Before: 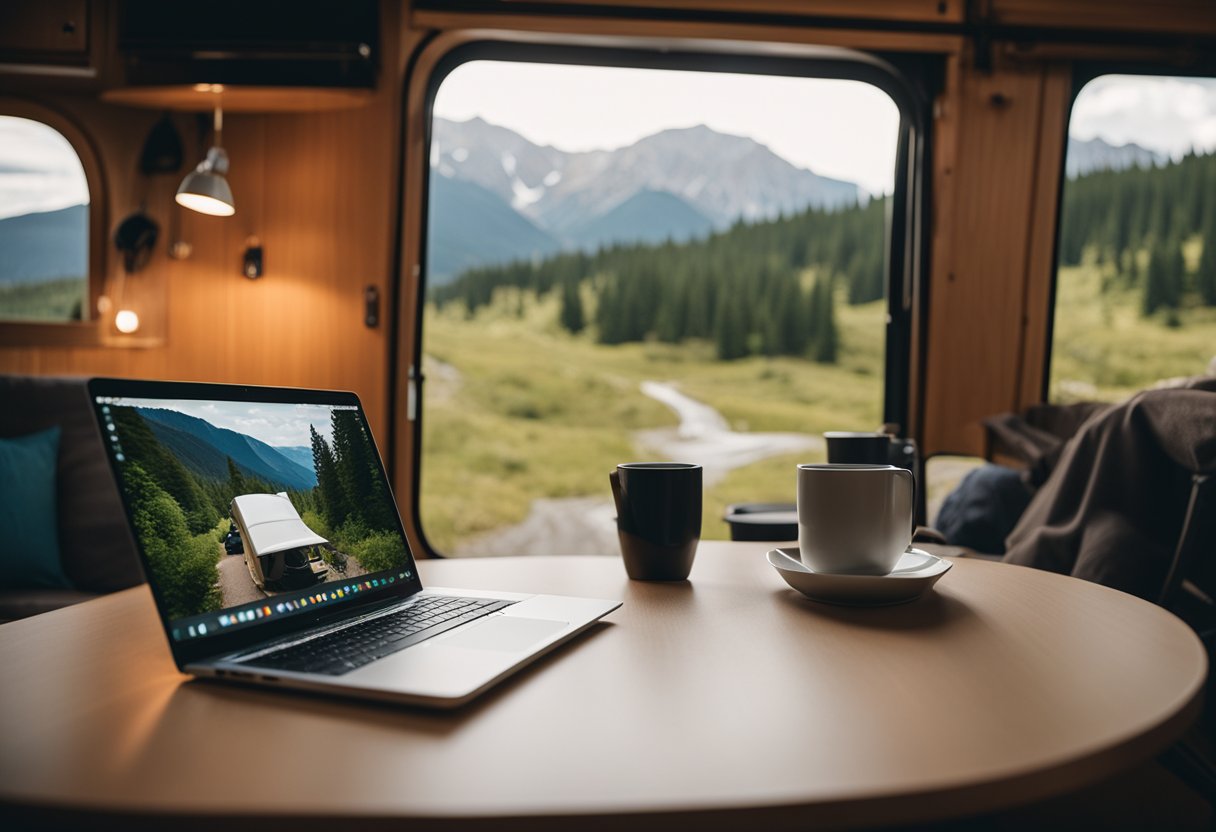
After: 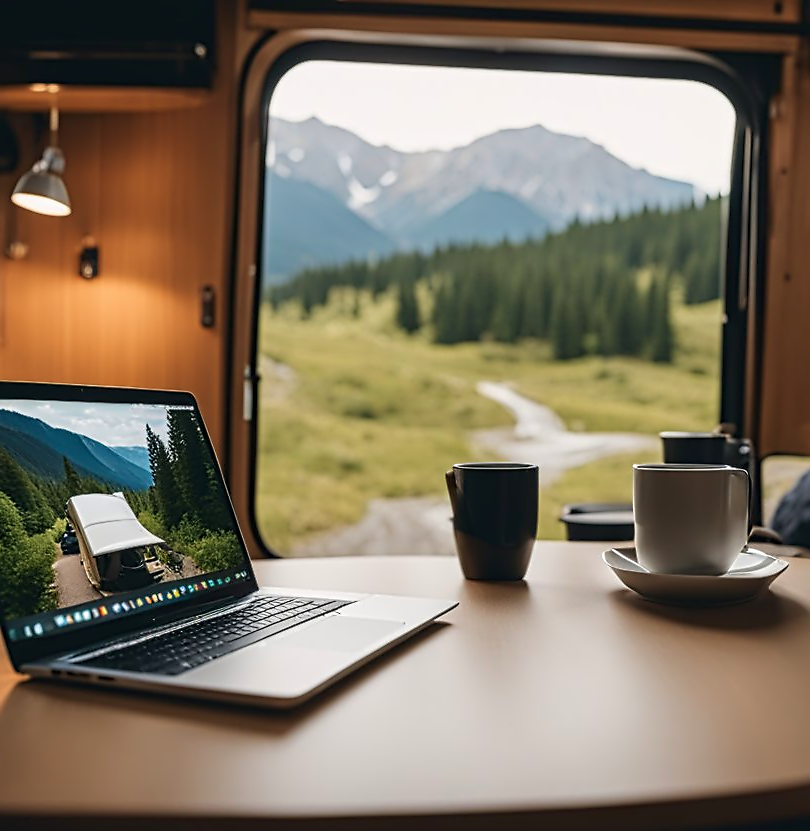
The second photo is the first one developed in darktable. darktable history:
crop and rotate: left 13.537%, right 19.796%
contrast equalizer: y [[0.5, 0.5, 0.5, 0.515, 0.749, 0.84], [0.5 ×6], [0.5 ×6], [0, 0, 0, 0.001, 0.067, 0.262], [0 ×6]]
velvia: strength 15%
